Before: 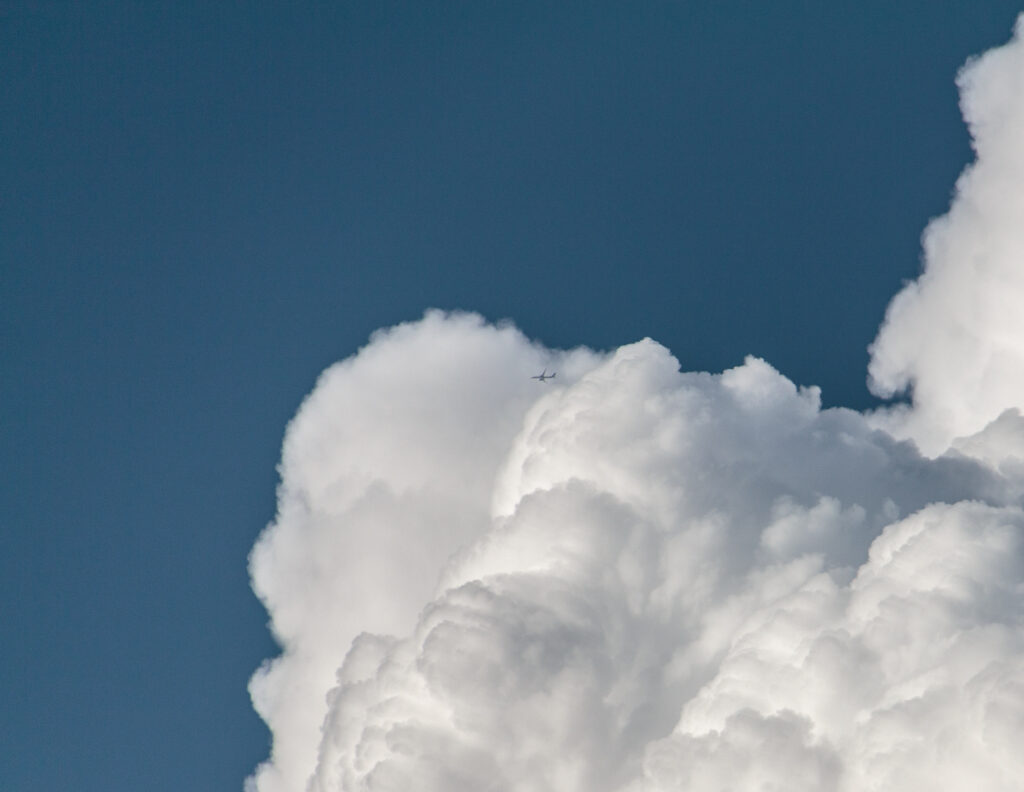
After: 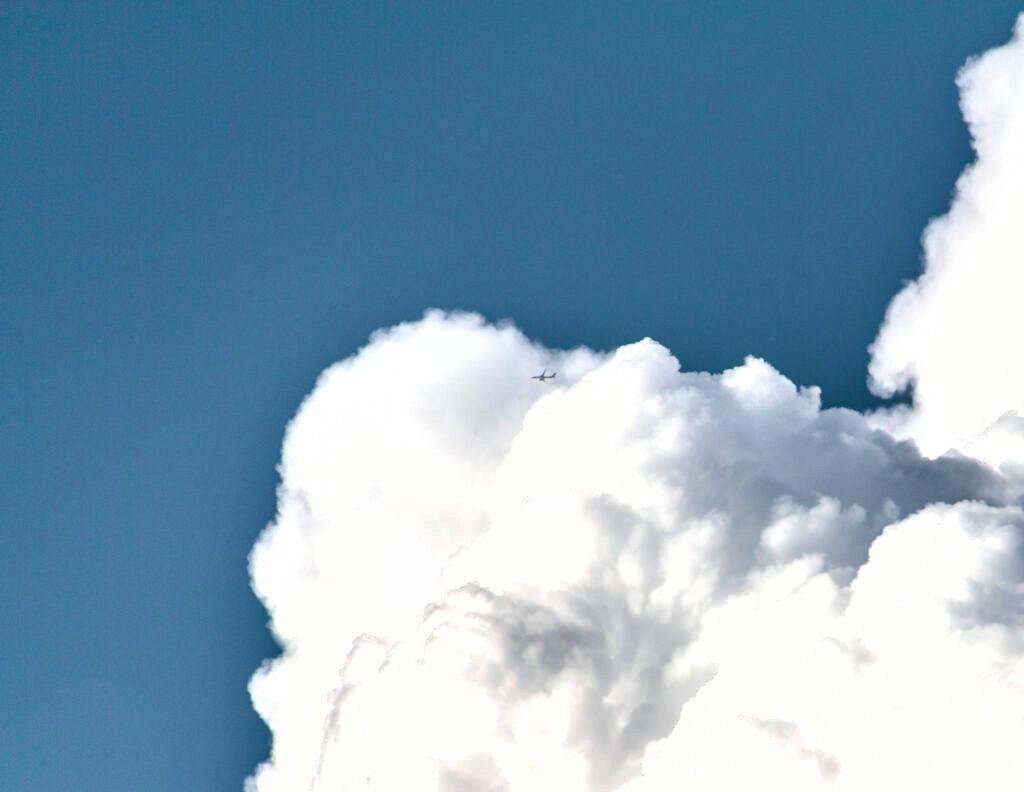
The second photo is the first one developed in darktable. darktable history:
exposure: black level correction 0, exposure 0.9 EV, compensate highlight preservation false
contrast brightness saturation: contrast 0.04, saturation 0.07
shadows and highlights: low approximation 0.01, soften with gaussian
